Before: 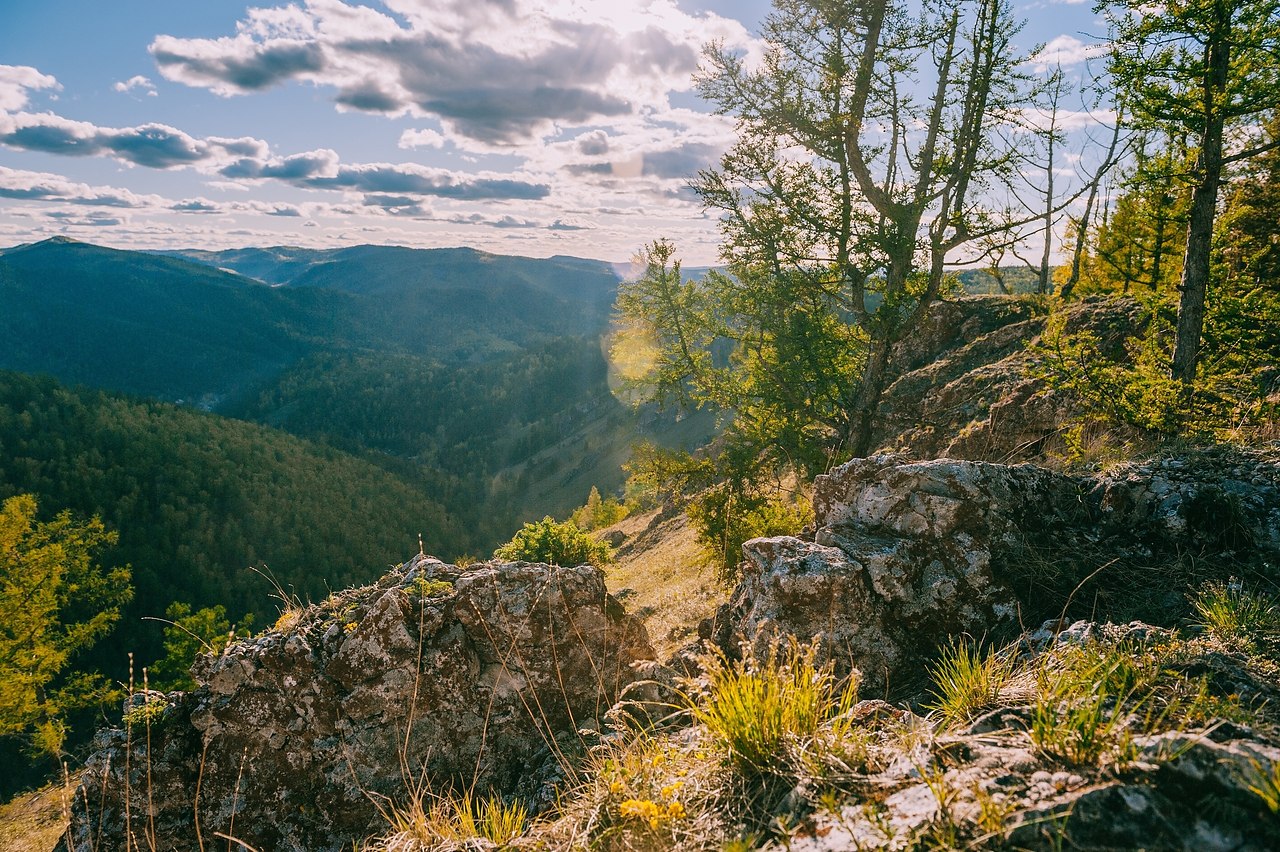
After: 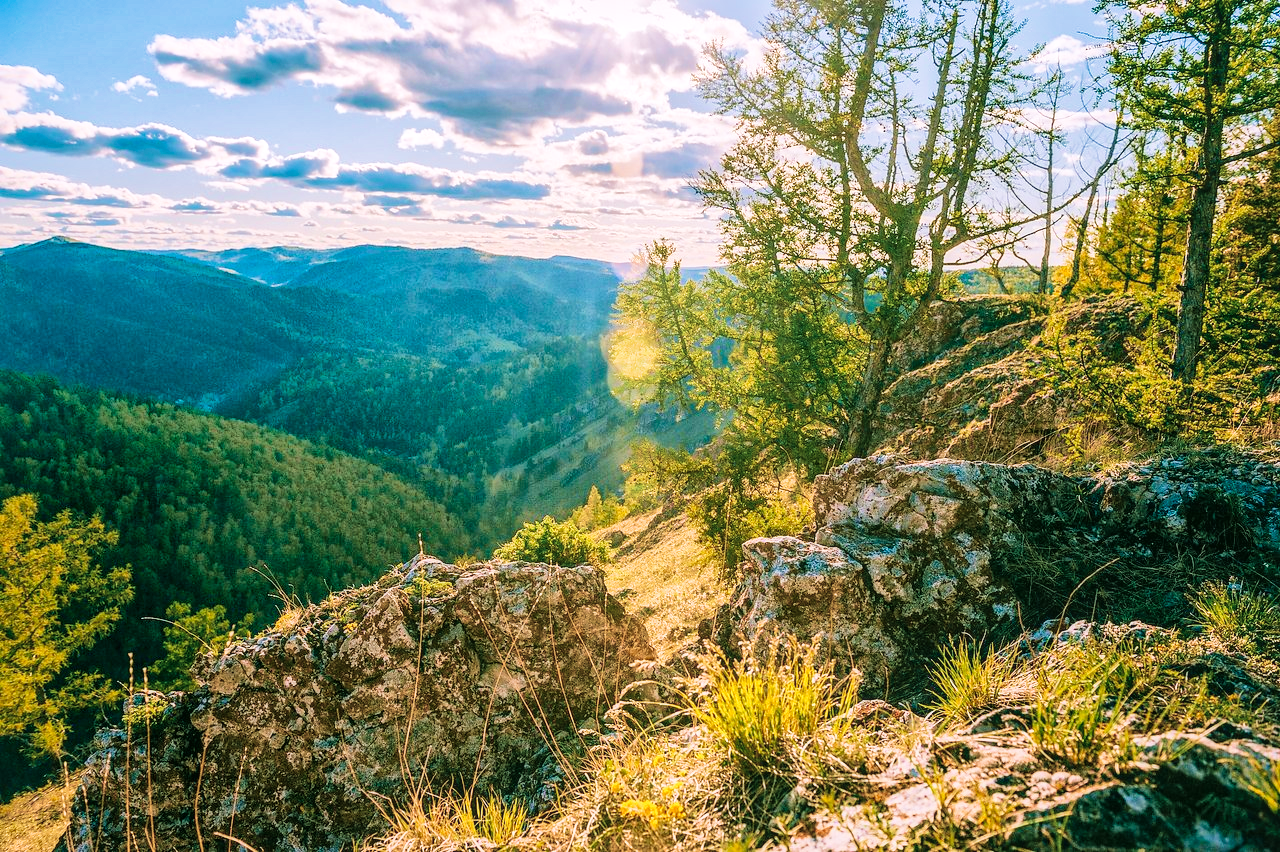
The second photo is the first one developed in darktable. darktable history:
velvia: strength 75%
tone curve: curves: ch0 [(0, 0) (0.004, 0.001) (0.02, 0.008) (0.218, 0.218) (0.664, 0.774) (0.832, 0.914) (1, 1)], preserve colors none
local contrast: detail 110%
global tonemap: drago (1, 100), detail 1
